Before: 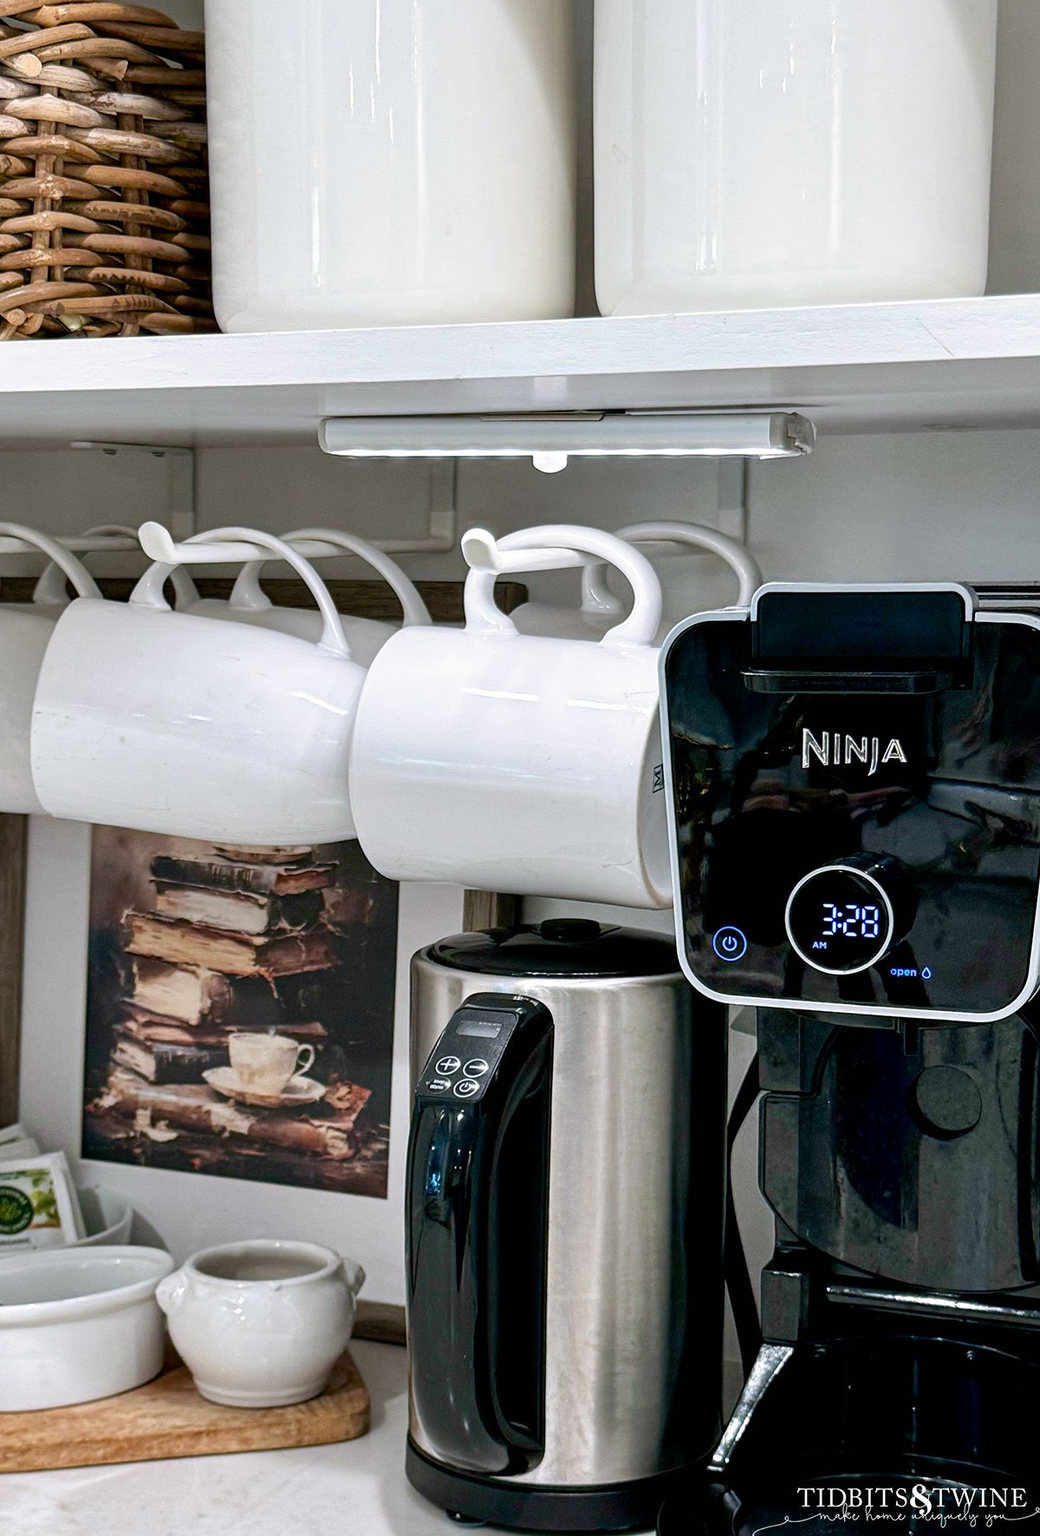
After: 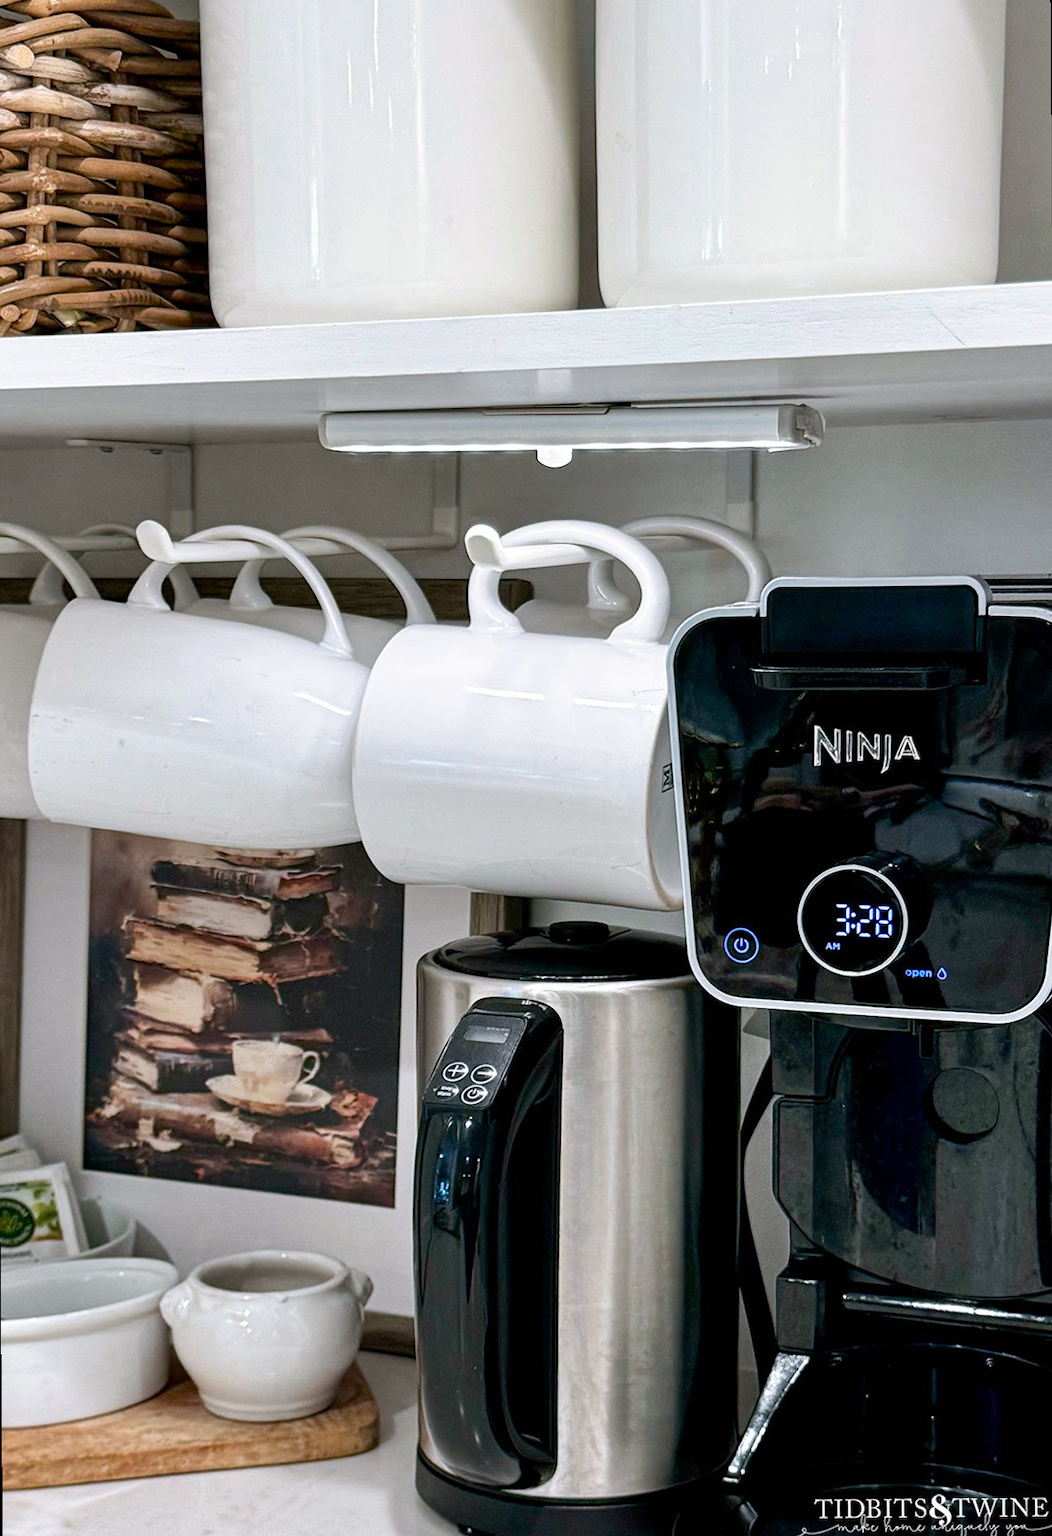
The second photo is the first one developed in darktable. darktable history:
rotate and perspective: rotation -0.45°, automatic cropping original format, crop left 0.008, crop right 0.992, crop top 0.012, crop bottom 0.988
white balance: emerald 1
